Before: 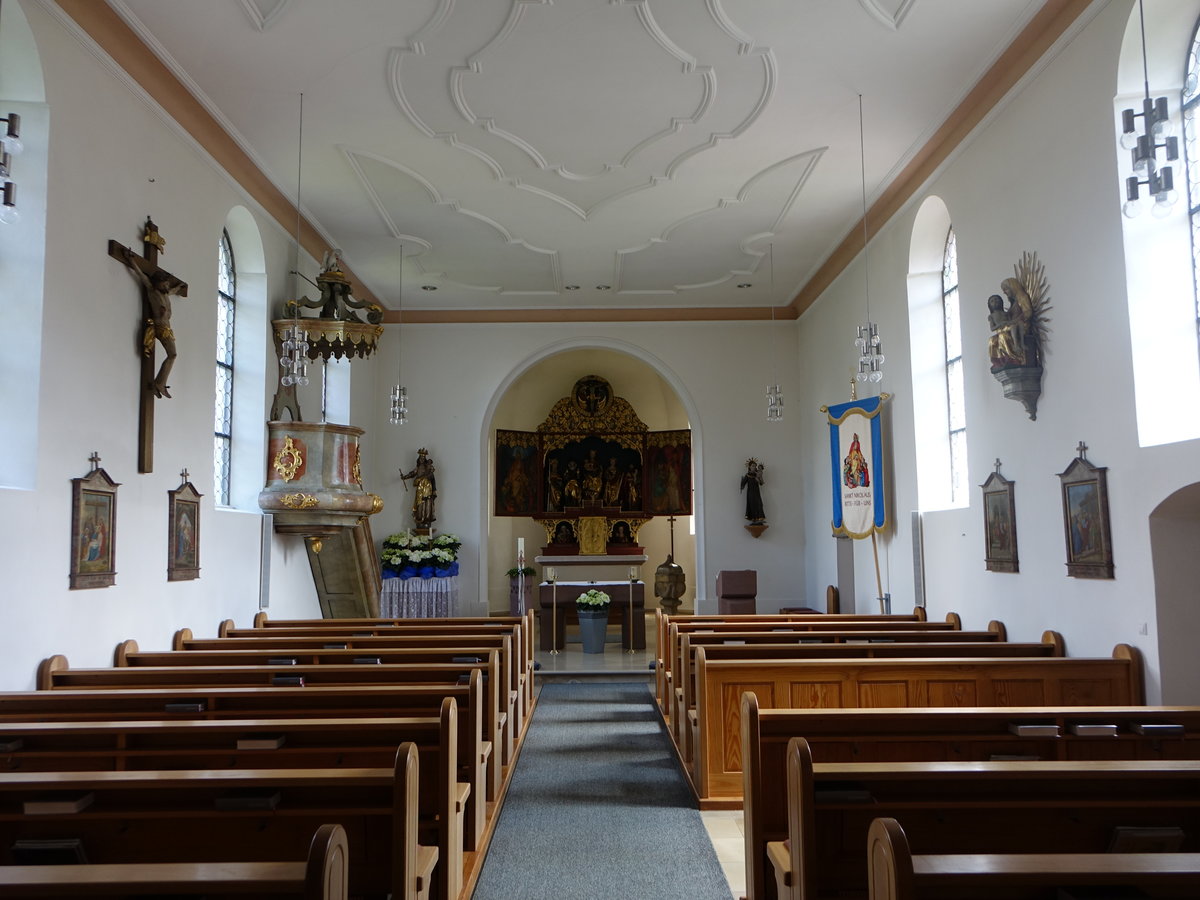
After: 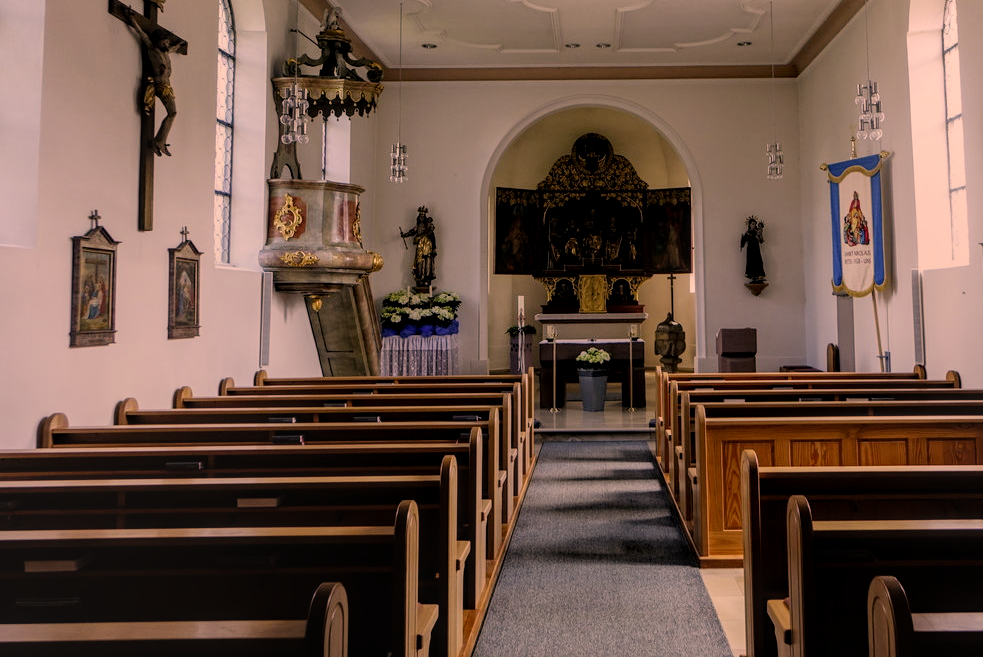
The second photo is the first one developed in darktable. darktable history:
crop: top 26.965%, right 18.044%
local contrast: highlights 1%, shadows 5%, detail 134%
filmic rgb: black relative exposure -7.65 EV, white relative exposure 4.56 EV, threshold 5.99 EV, hardness 3.61, contrast 1.061, enable highlight reconstruction true
color correction: highlights a* 21.08, highlights b* 19.91
